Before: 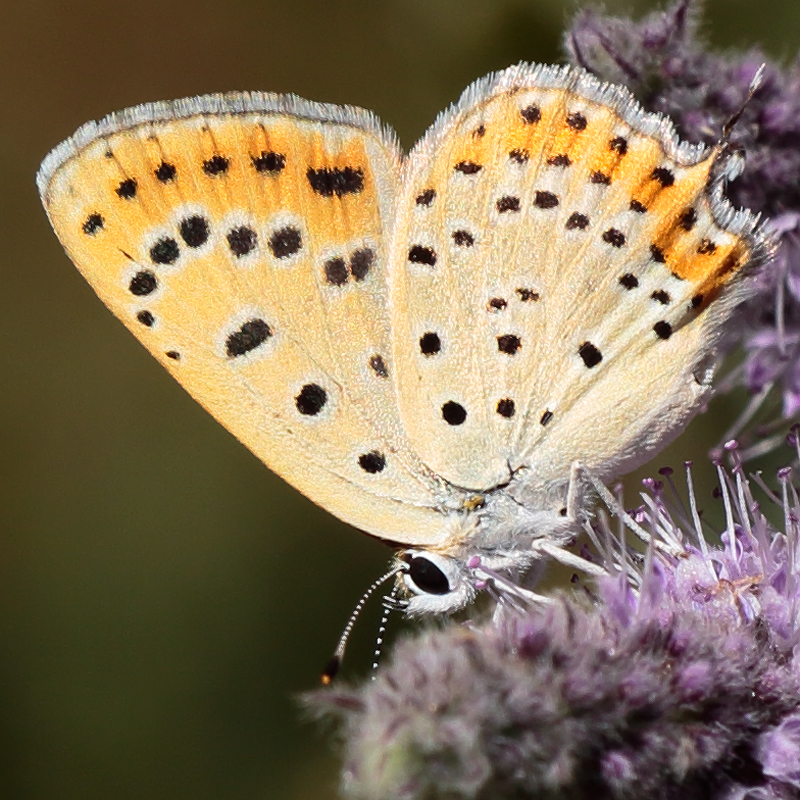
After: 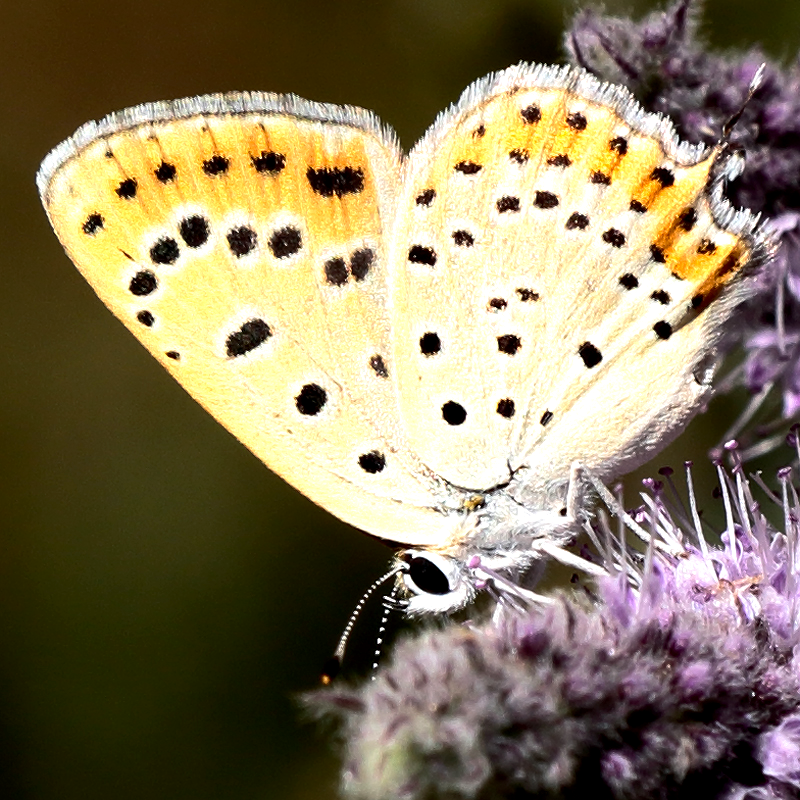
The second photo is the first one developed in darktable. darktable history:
exposure: black level correction 0.011, compensate highlight preservation false
tone equalizer: -8 EV -0.75 EV, -7 EV -0.7 EV, -6 EV -0.6 EV, -5 EV -0.4 EV, -3 EV 0.4 EV, -2 EV 0.6 EV, -1 EV 0.7 EV, +0 EV 0.75 EV, edges refinement/feathering 500, mask exposure compensation -1.57 EV, preserve details no
